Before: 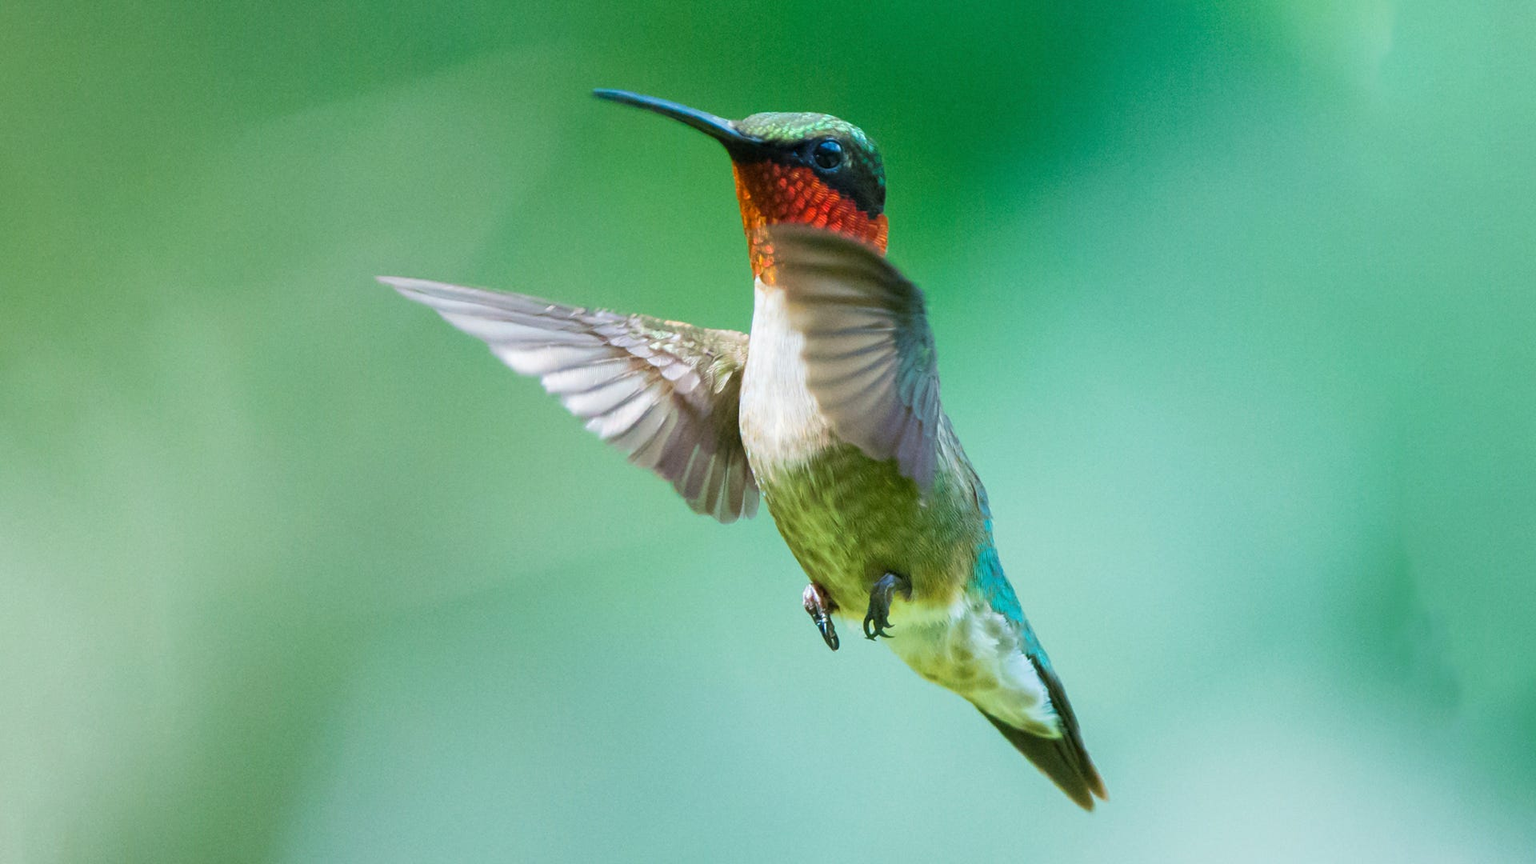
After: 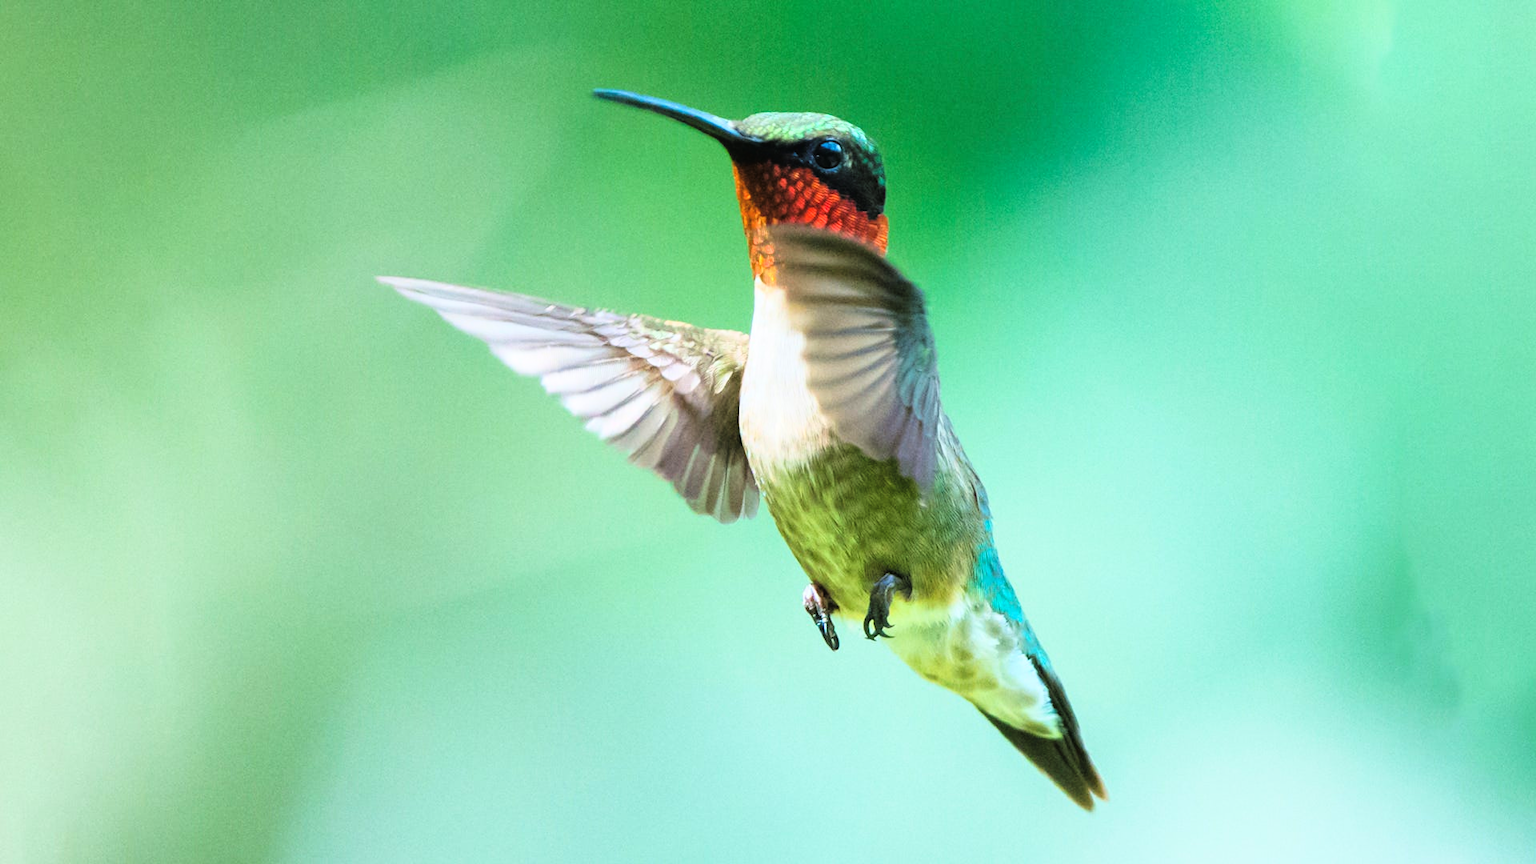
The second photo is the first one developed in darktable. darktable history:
tone curve: curves: ch0 [(0, 0.016) (0.11, 0.039) (0.259, 0.235) (0.383, 0.437) (0.499, 0.597) (0.733, 0.867) (0.843, 0.948) (1, 1)], color space Lab, linked channels, preserve colors none
exposure: black level correction -0.005, exposure 0.051 EV, compensate highlight preservation false
